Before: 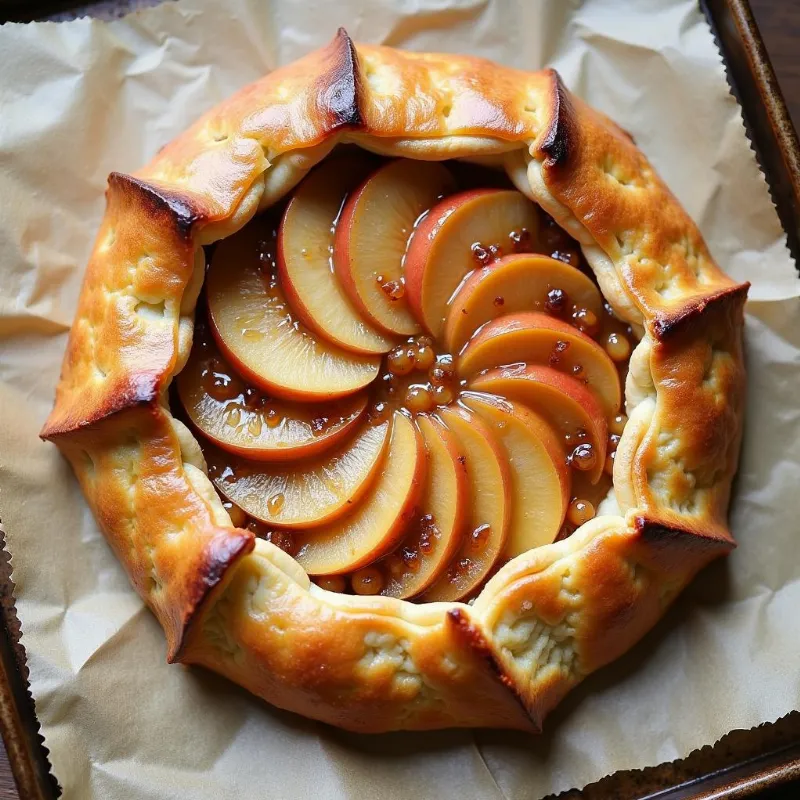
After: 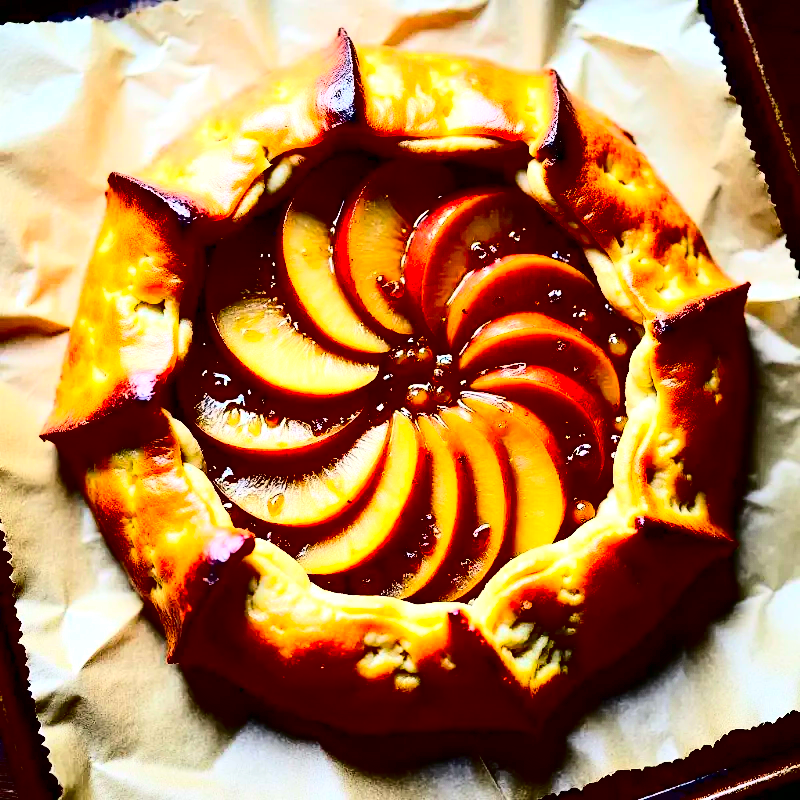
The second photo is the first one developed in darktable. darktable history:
exposure: exposure 0.567 EV, compensate highlight preservation false
contrast brightness saturation: contrast 0.775, brightness -0.99, saturation 0.987
